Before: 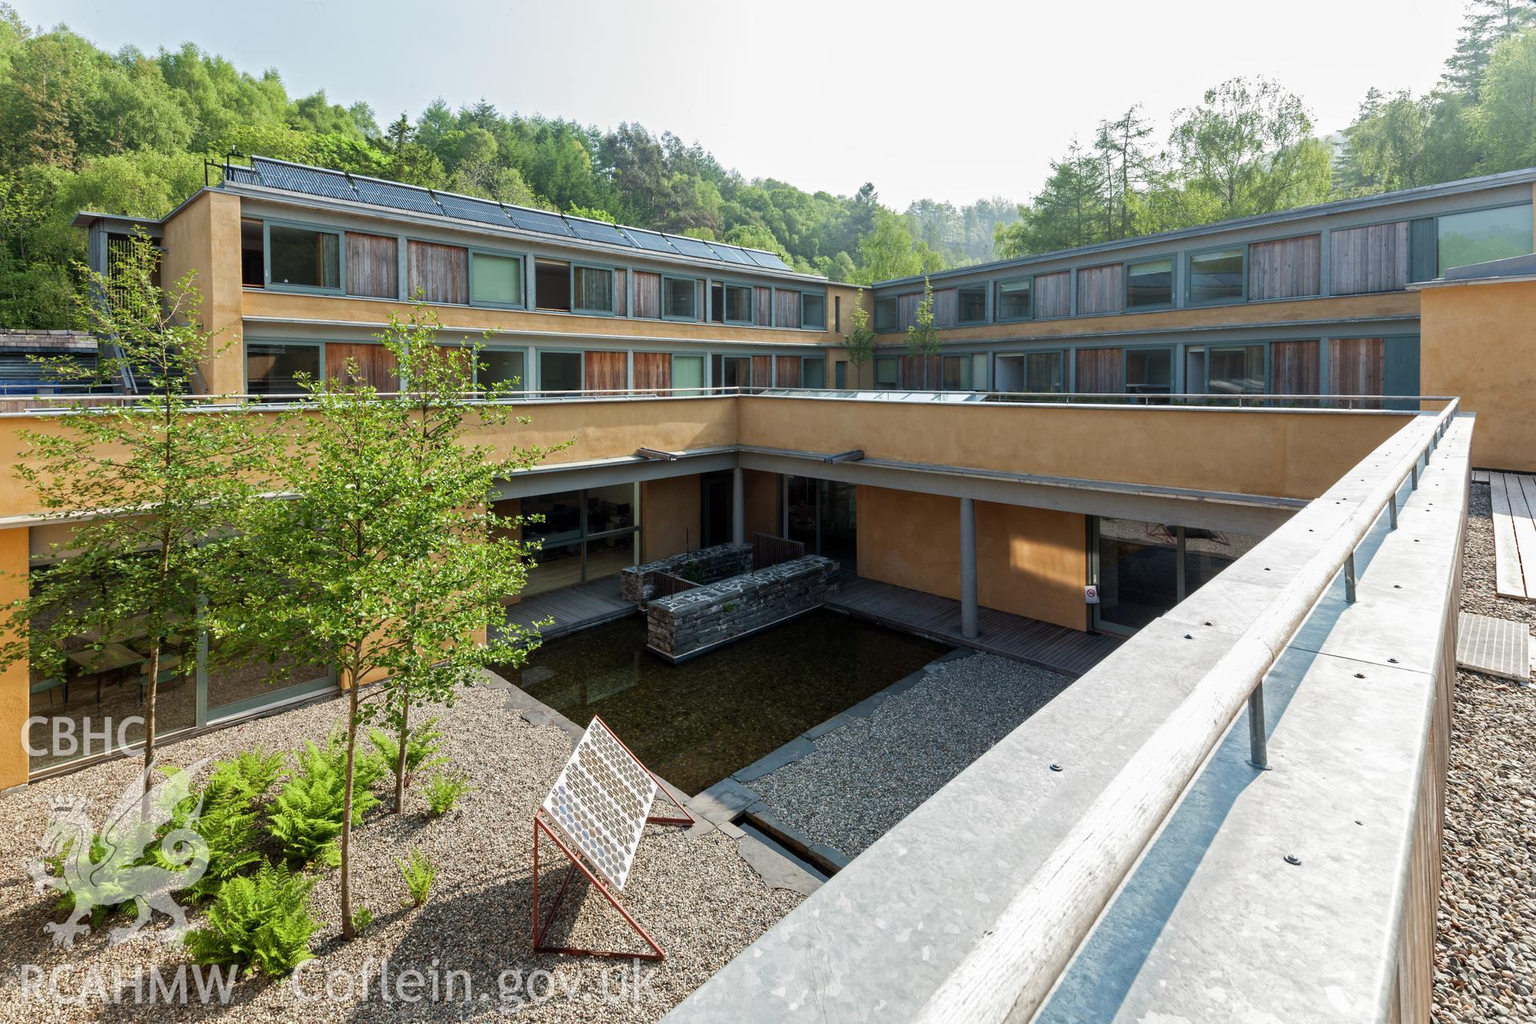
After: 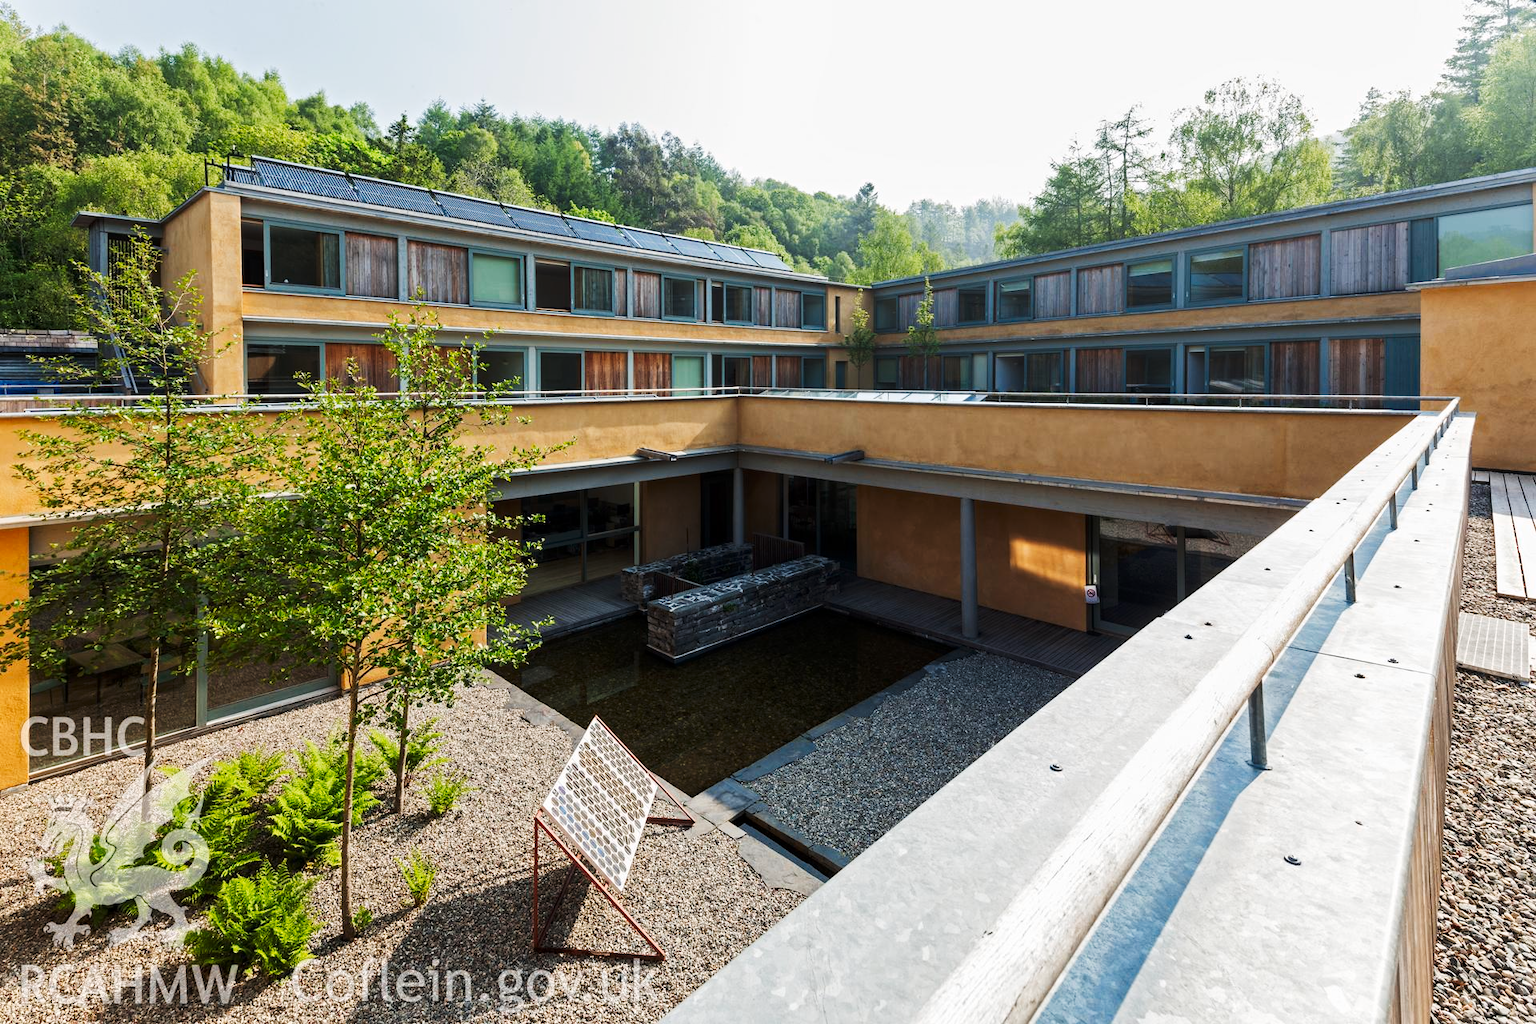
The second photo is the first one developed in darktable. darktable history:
tone curve: curves: ch0 [(0, 0) (0.055, 0.031) (0.282, 0.215) (0.729, 0.785) (1, 1)], preserve colors none
